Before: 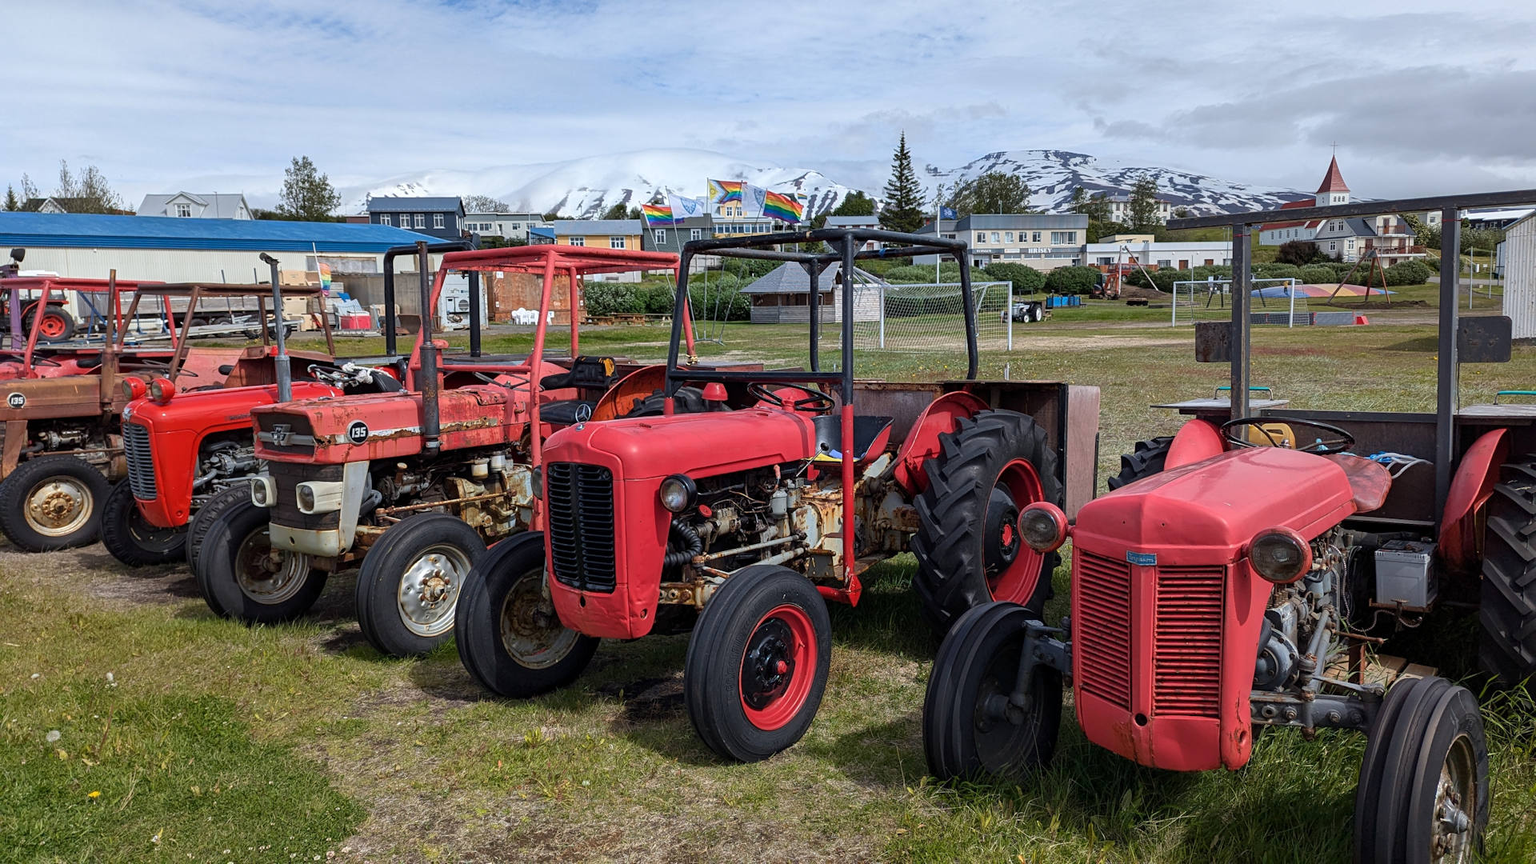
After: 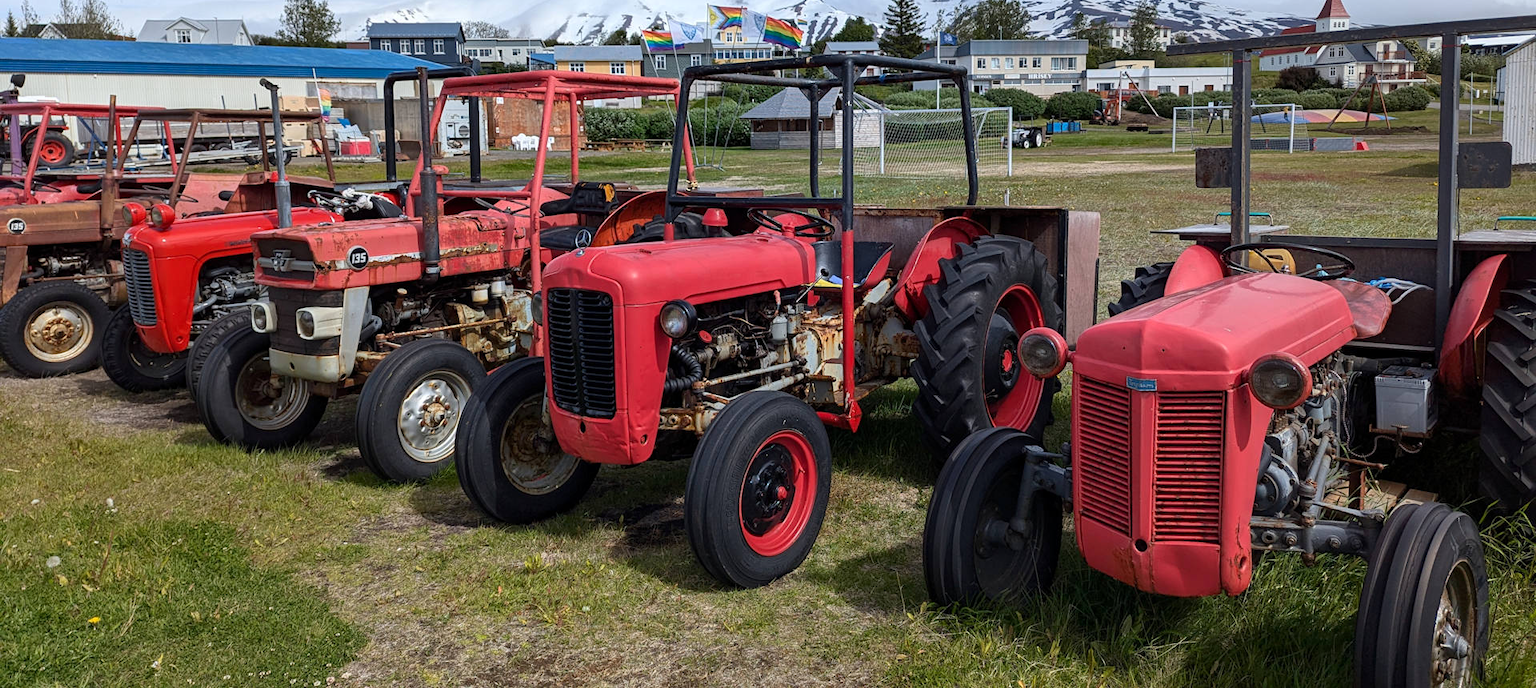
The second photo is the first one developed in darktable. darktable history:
crop and rotate: top 20.249%
contrast brightness saturation: contrast 0.082, saturation 0.018
